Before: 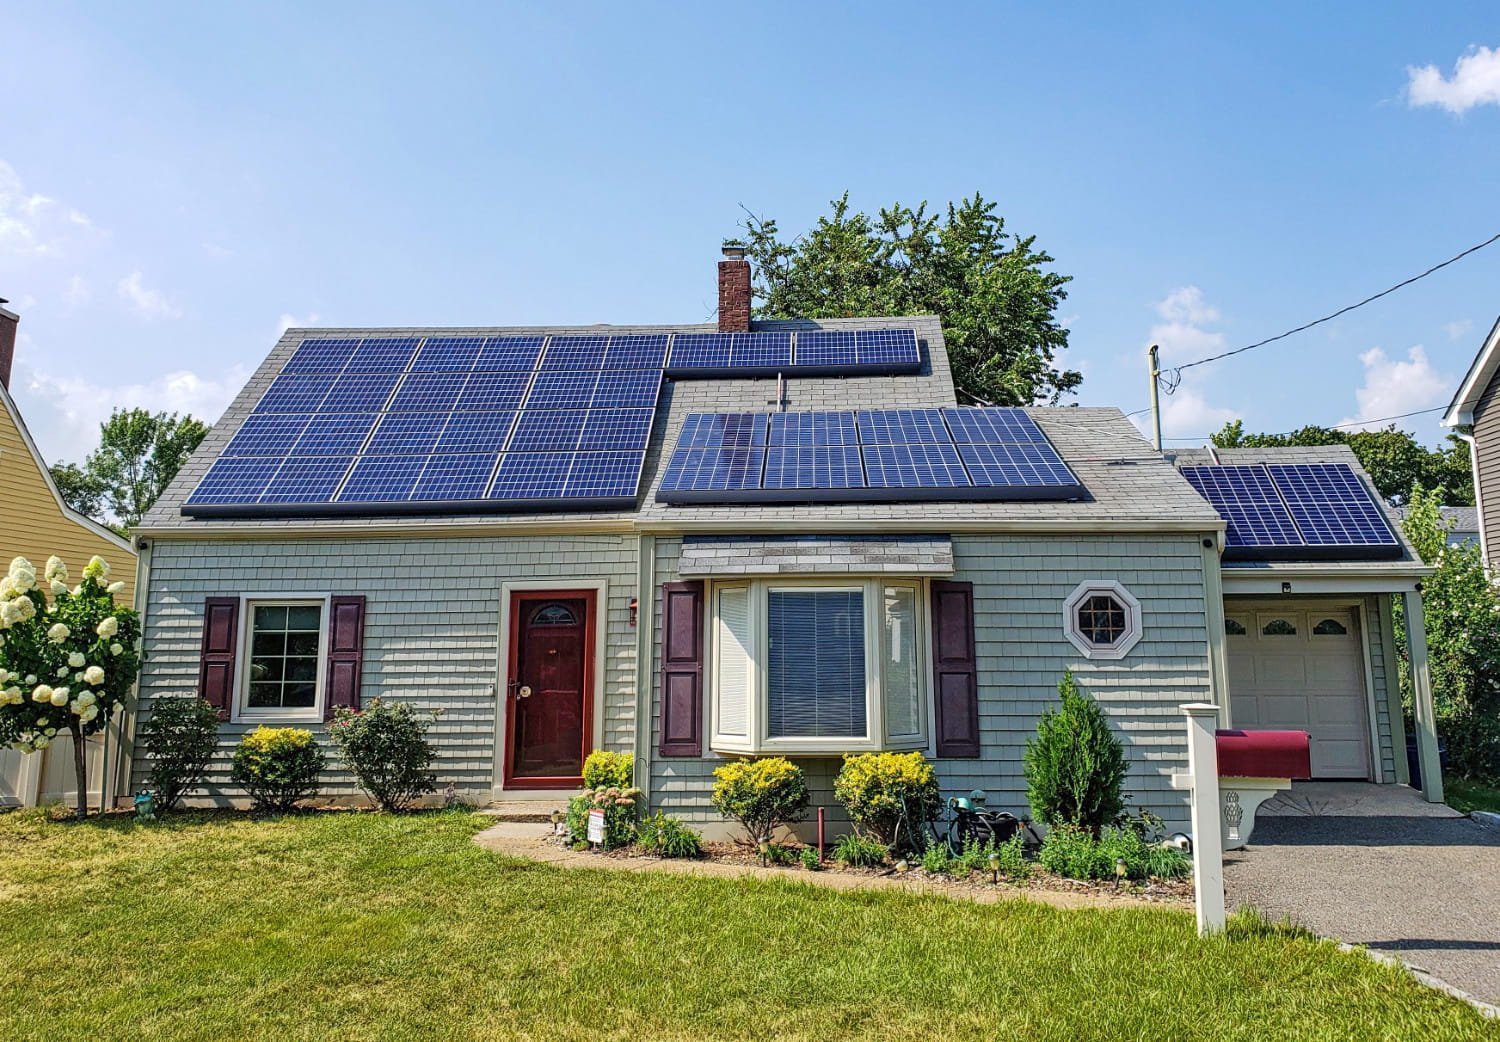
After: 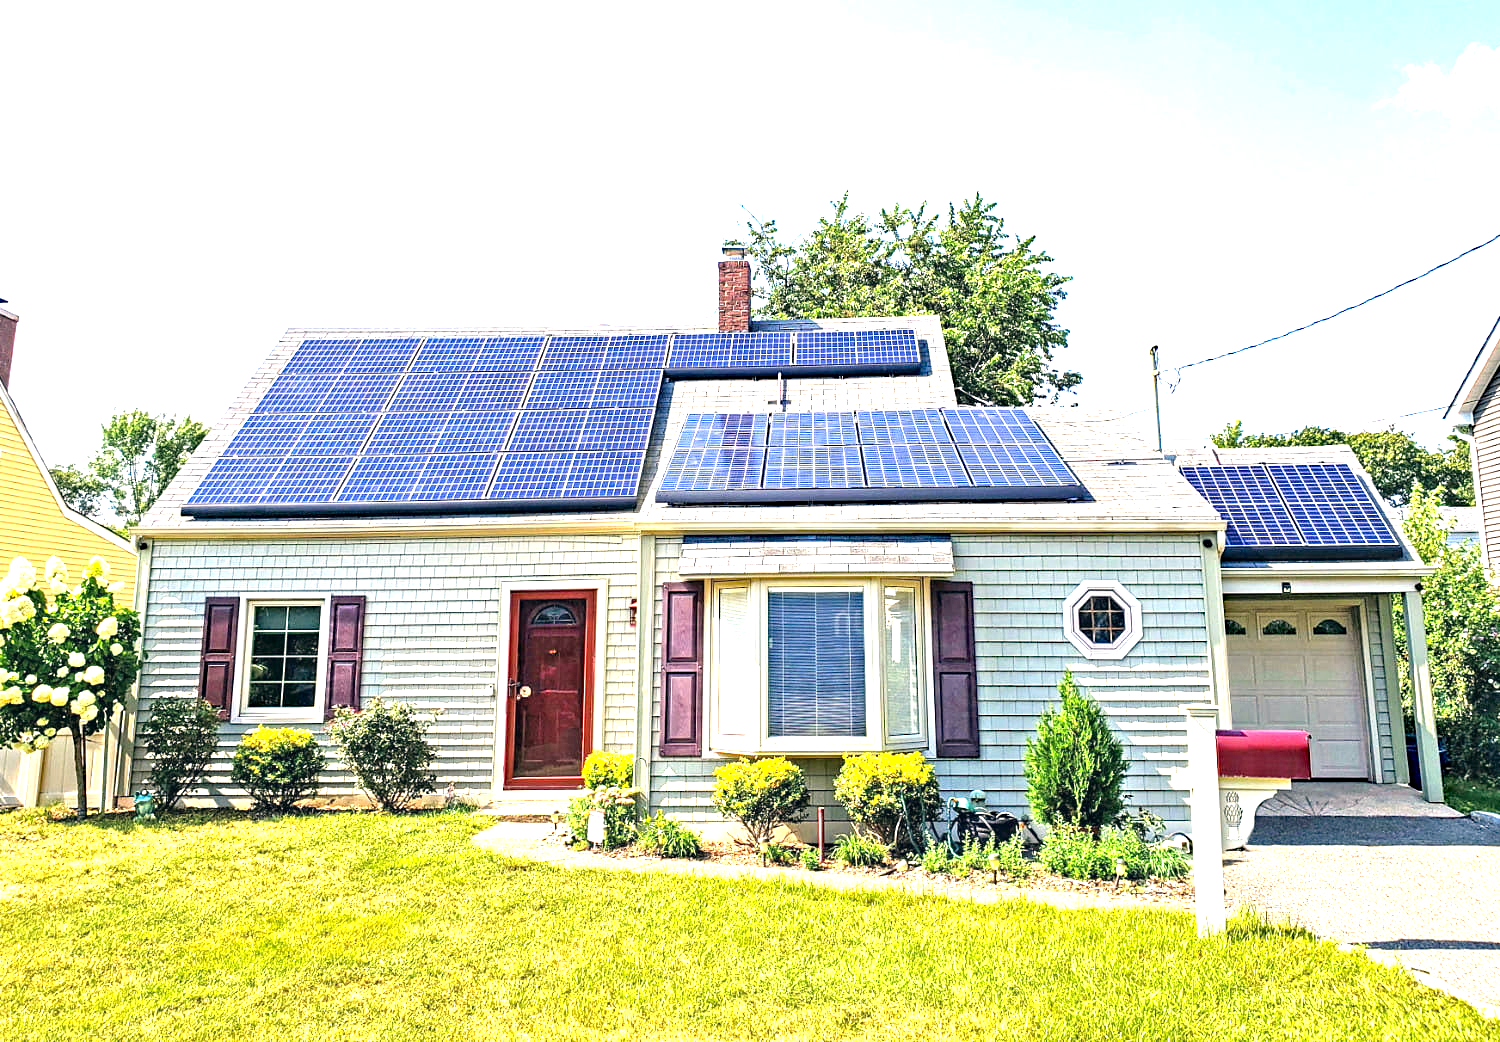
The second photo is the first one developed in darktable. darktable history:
tone equalizer: -8 EV -0.422 EV, -7 EV -0.378 EV, -6 EV -0.366 EV, -5 EV -0.222 EV, -3 EV 0.194 EV, -2 EV 0.333 EV, -1 EV 0.368 EV, +0 EV 0.409 EV
haze removal: adaptive false
exposure: black level correction 0, exposure 1.614 EV, compensate exposure bias true, compensate highlight preservation false
color correction: highlights a* 5.38, highlights b* 5.27, shadows a* -4.47, shadows b* -5.24
